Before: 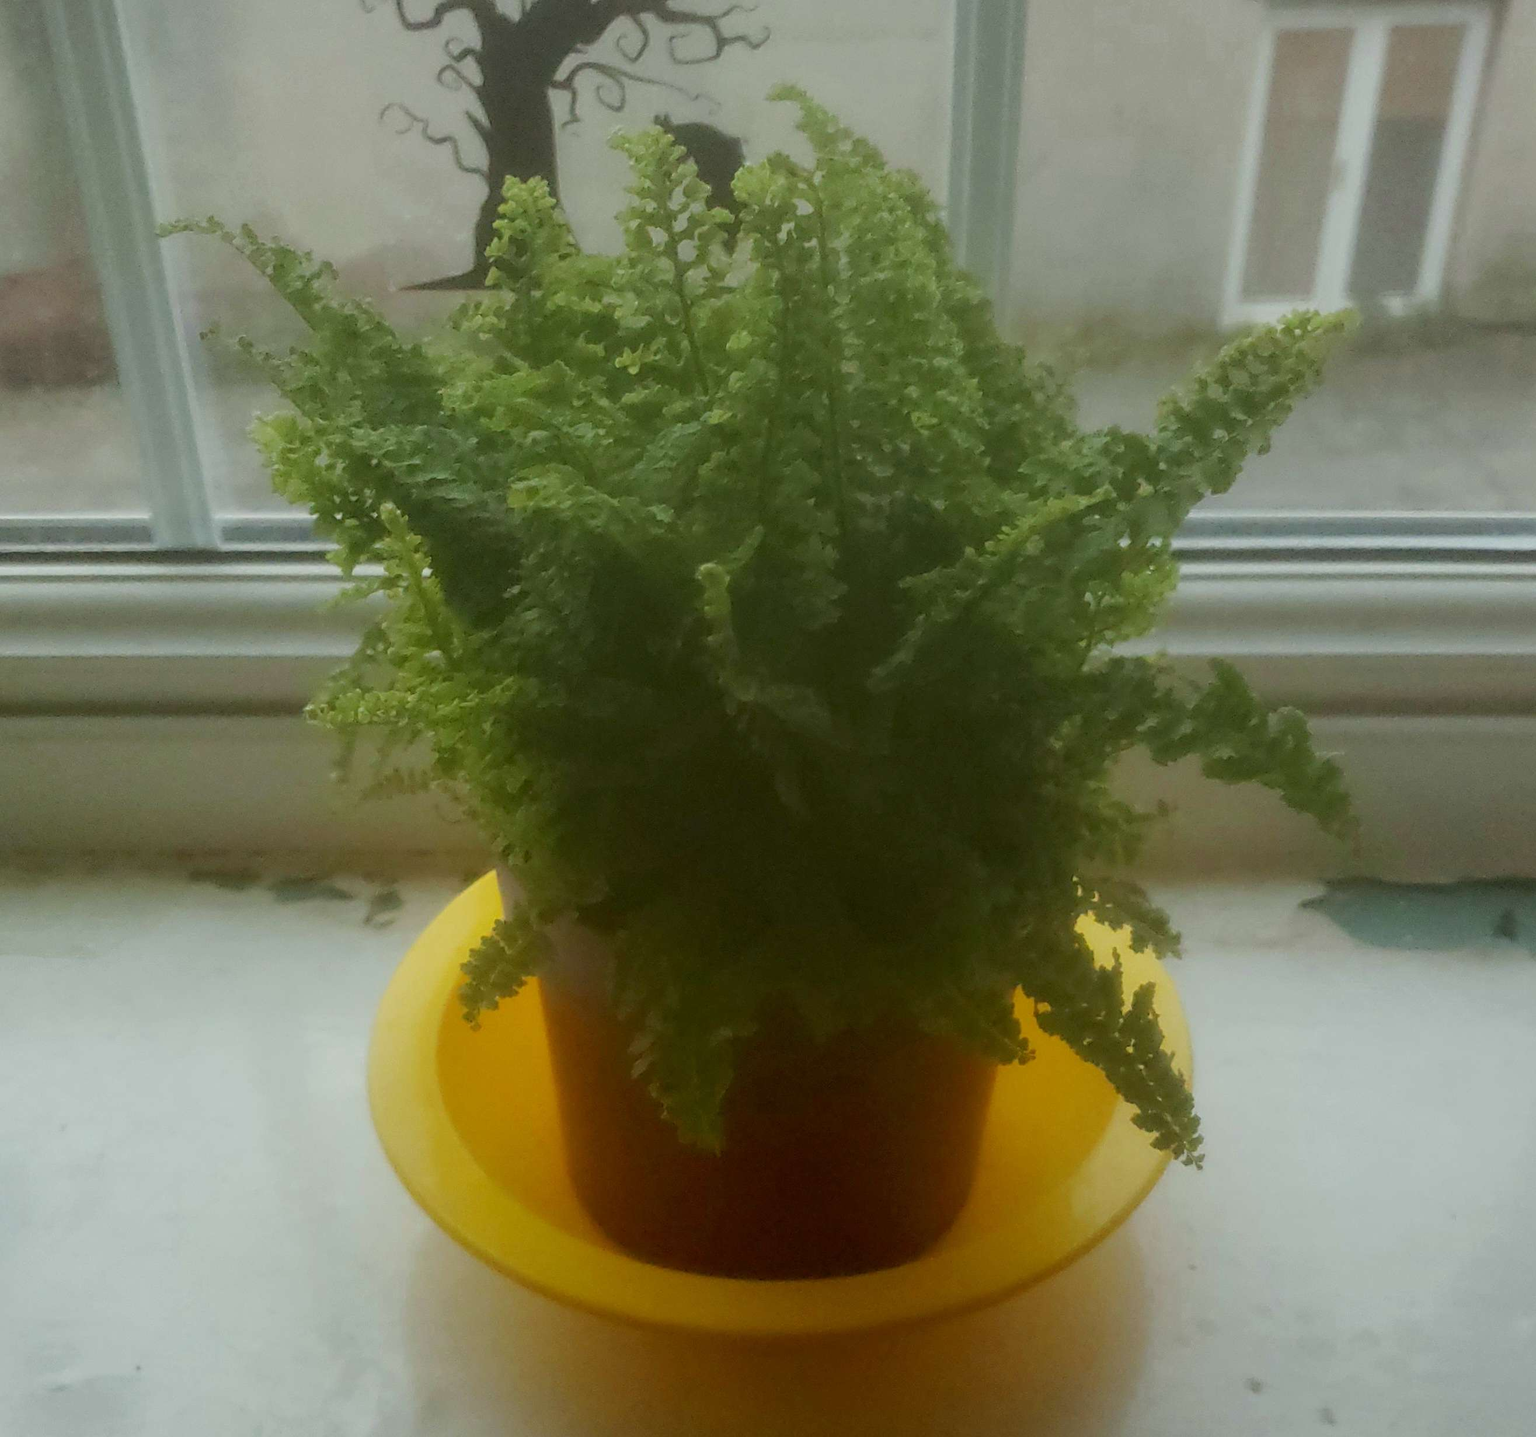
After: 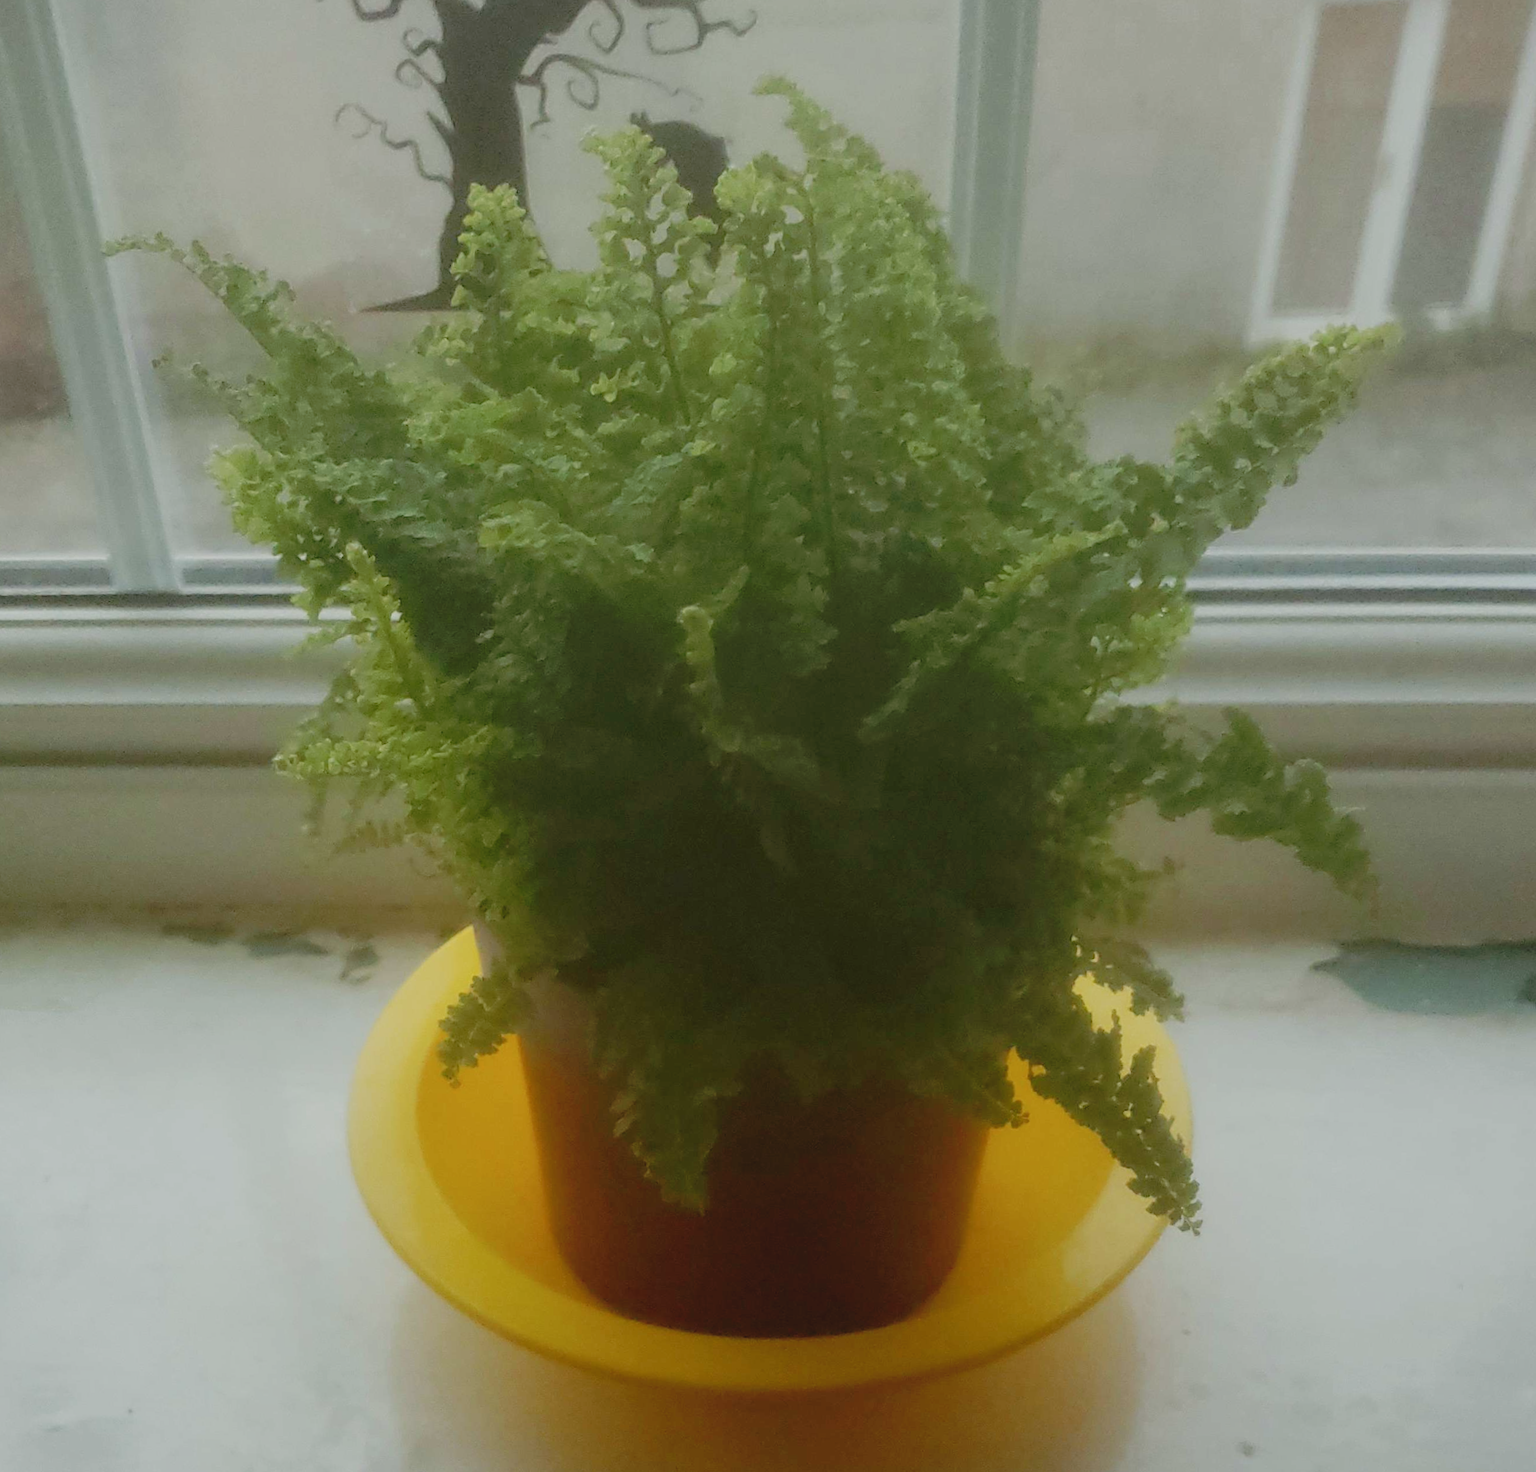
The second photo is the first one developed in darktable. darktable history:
tone curve: curves: ch0 [(0, 0) (0.003, 0.048) (0.011, 0.055) (0.025, 0.065) (0.044, 0.089) (0.069, 0.111) (0.1, 0.132) (0.136, 0.163) (0.177, 0.21) (0.224, 0.259) (0.277, 0.323) (0.335, 0.385) (0.399, 0.442) (0.468, 0.508) (0.543, 0.578) (0.623, 0.648) (0.709, 0.716) (0.801, 0.781) (0.898, 0.845) (1, 1)], preserve colors none
rotate and perspective: rotation 0.074°, lens shift (vertical) 0.096, lens shift (horizontal) -0.041, crop left 0.043, crop right 0.952, crop top 0.024, crop bottom 0.979
